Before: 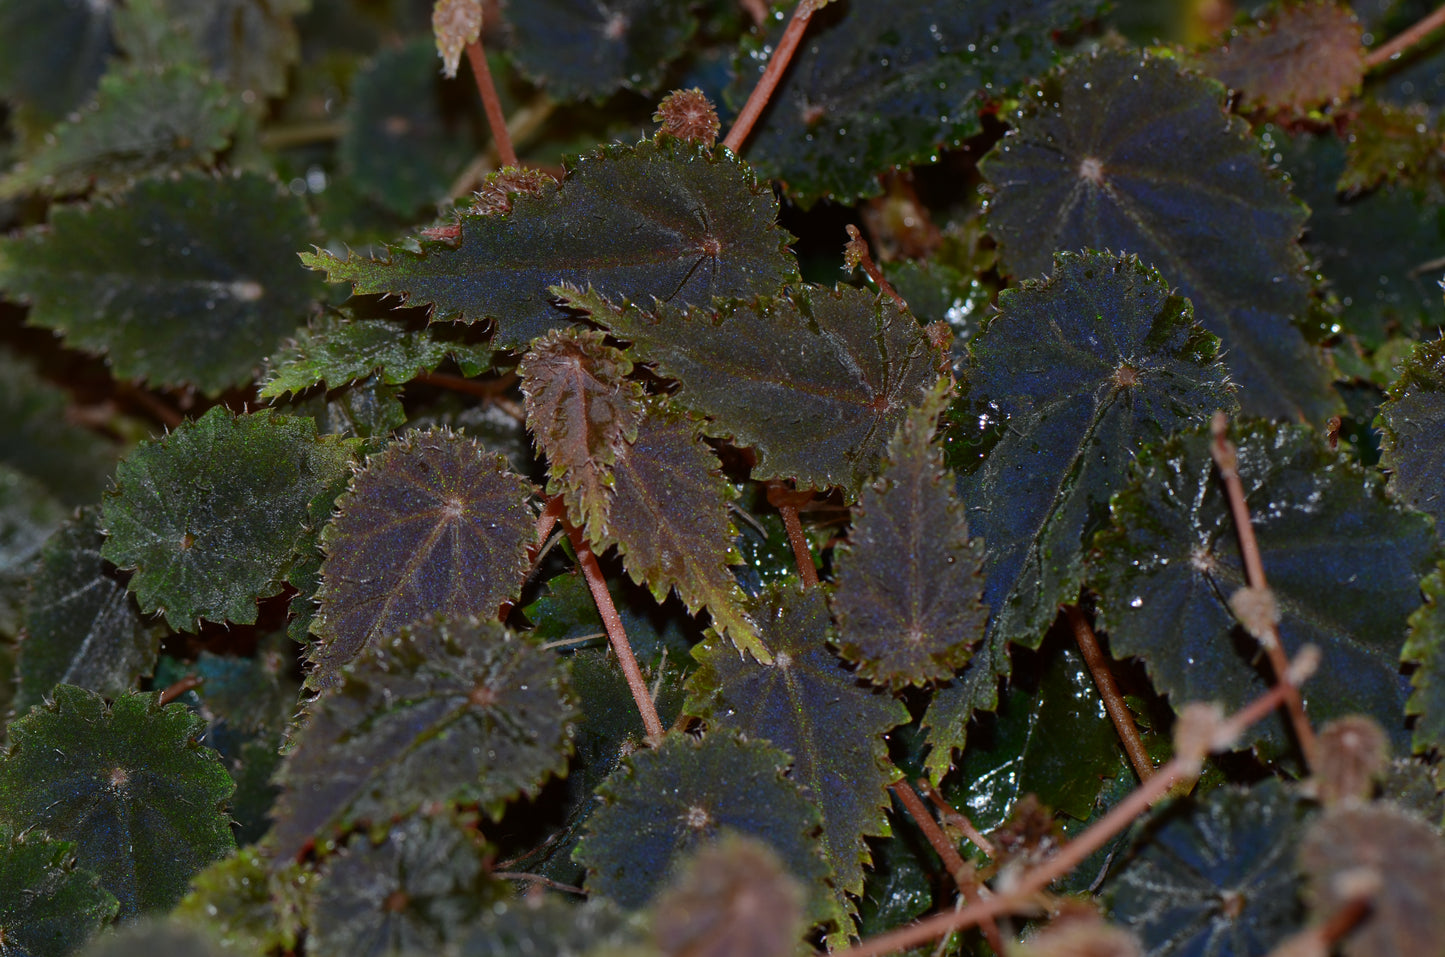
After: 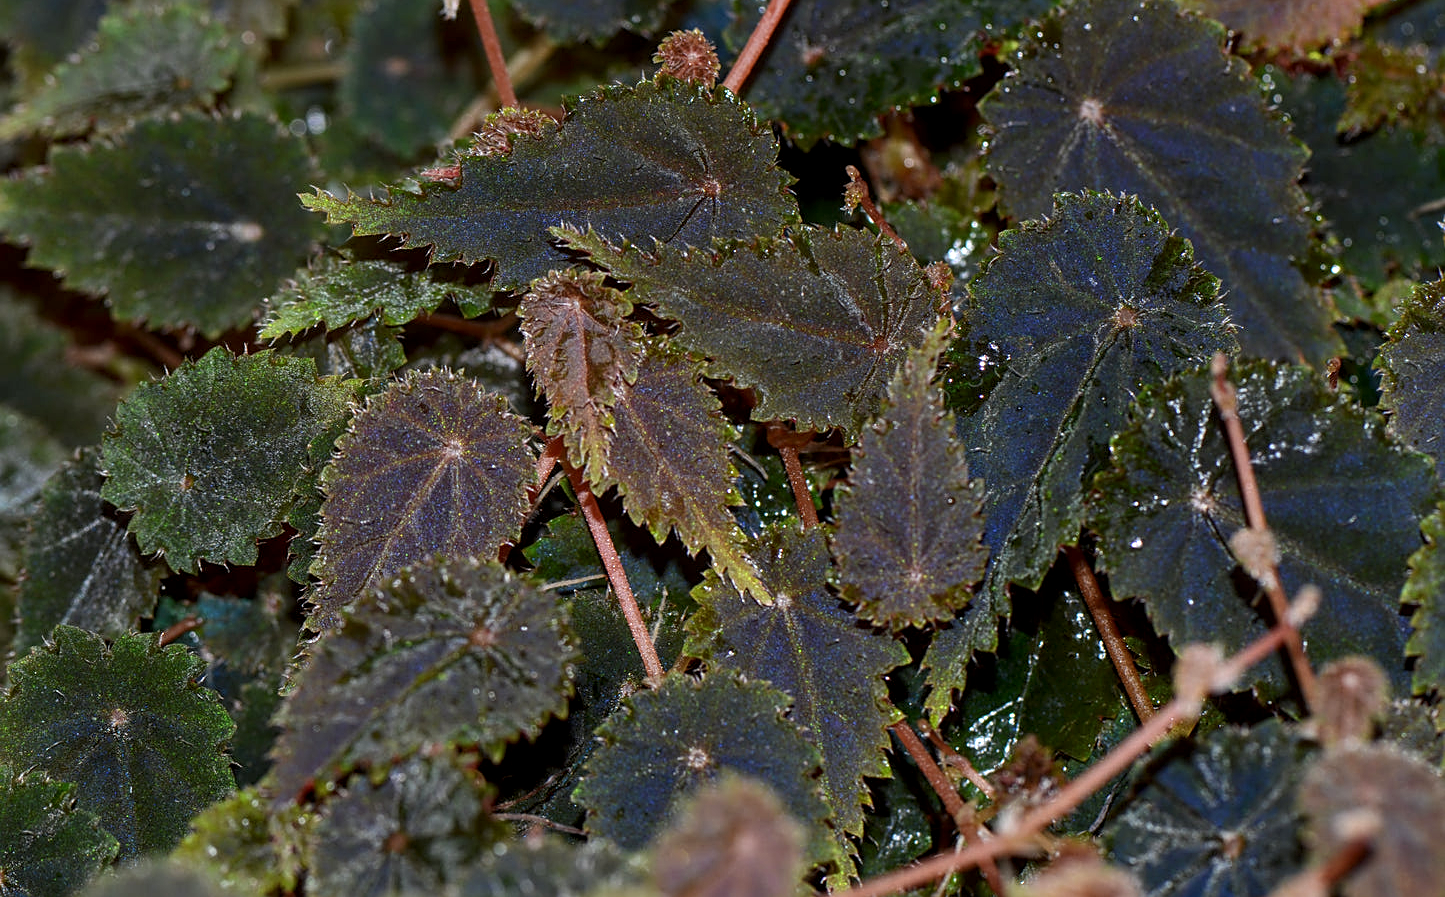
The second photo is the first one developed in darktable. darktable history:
sharpen: on, module defaults
exposure: black level correction 0, exposure 0.5 EV, compensate exposure bias true, compensate highlight preservation false
crop and rotate: top 6.25%
local contrast: detail 130%
